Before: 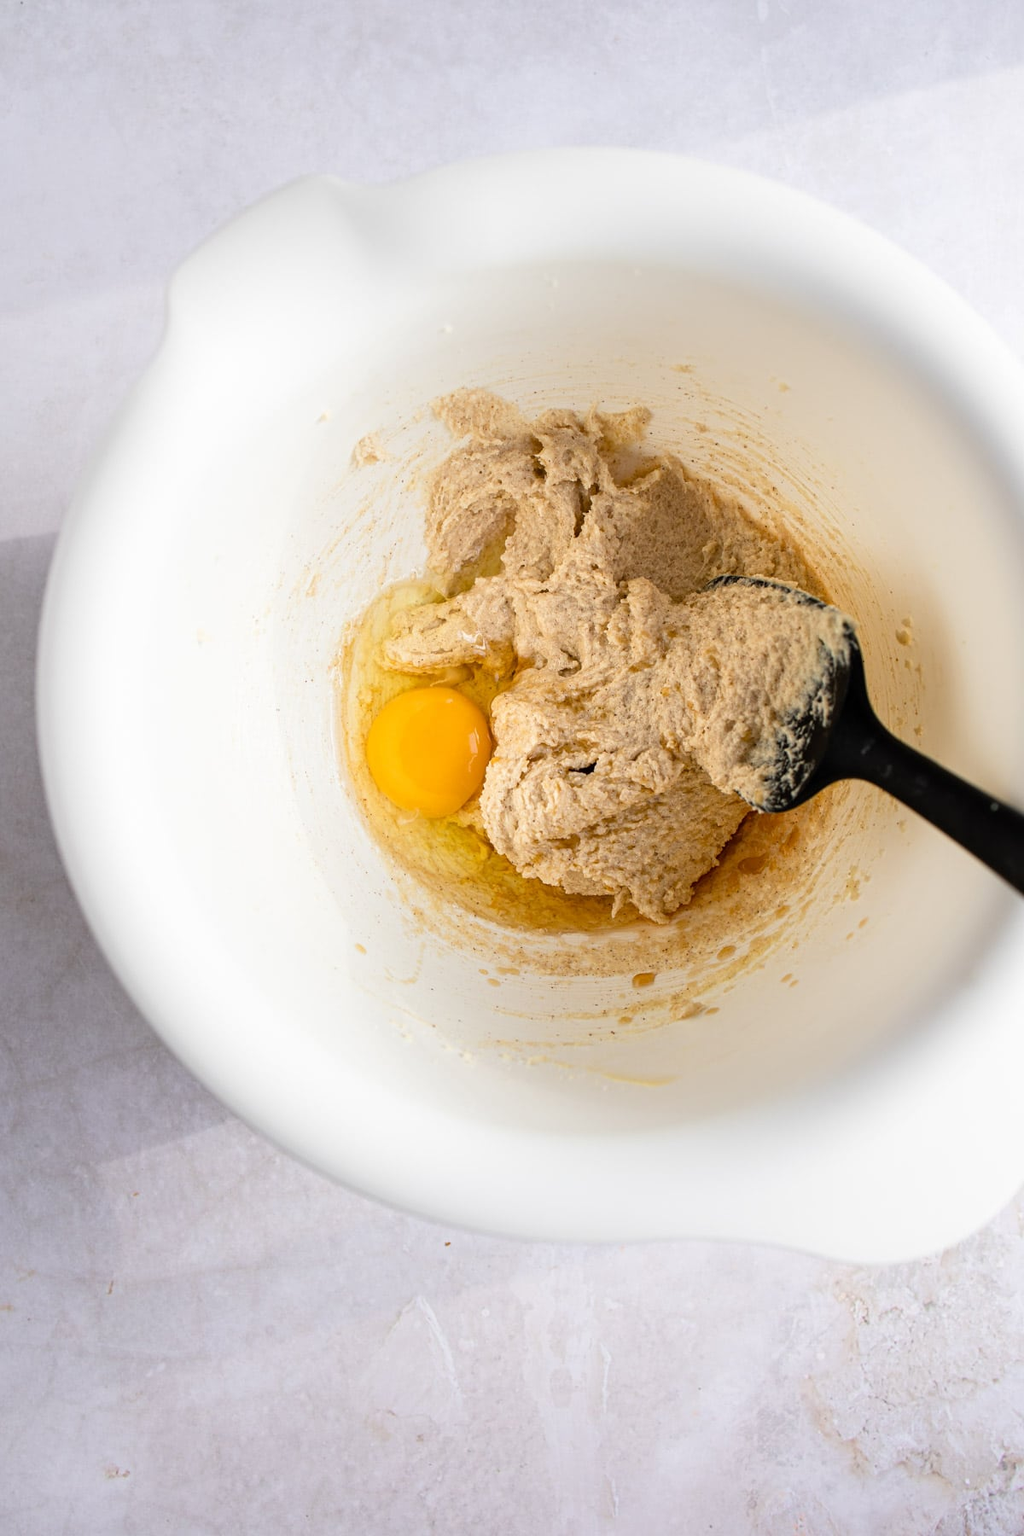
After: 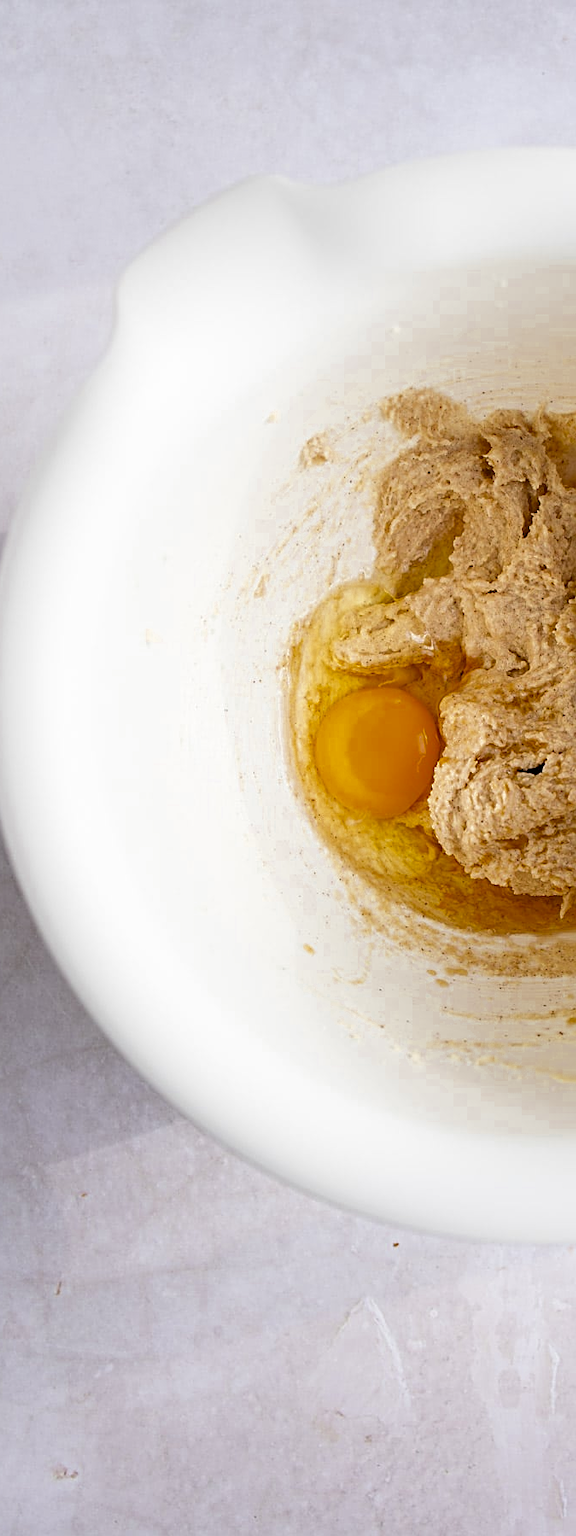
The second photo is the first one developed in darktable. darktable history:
crop: left 5.114%, right 38.589%
sharpen: on, module defaults
color zones: curves: ch0 [(0.11, 0.396) (0.195, 0.36) (0.25, 0.5) (0.303, 0.412) (0.357, 0.544) (0.75, 0.5) (0.967, 0.328)]; ch1 [(0, 0.468) (0.112, 0.512) (0.202, 0.6) (0.25, 0.5) (0.307, 0.352) (0.357, 0.544) (0.75, 0.5) (0.963, 0.524)]
